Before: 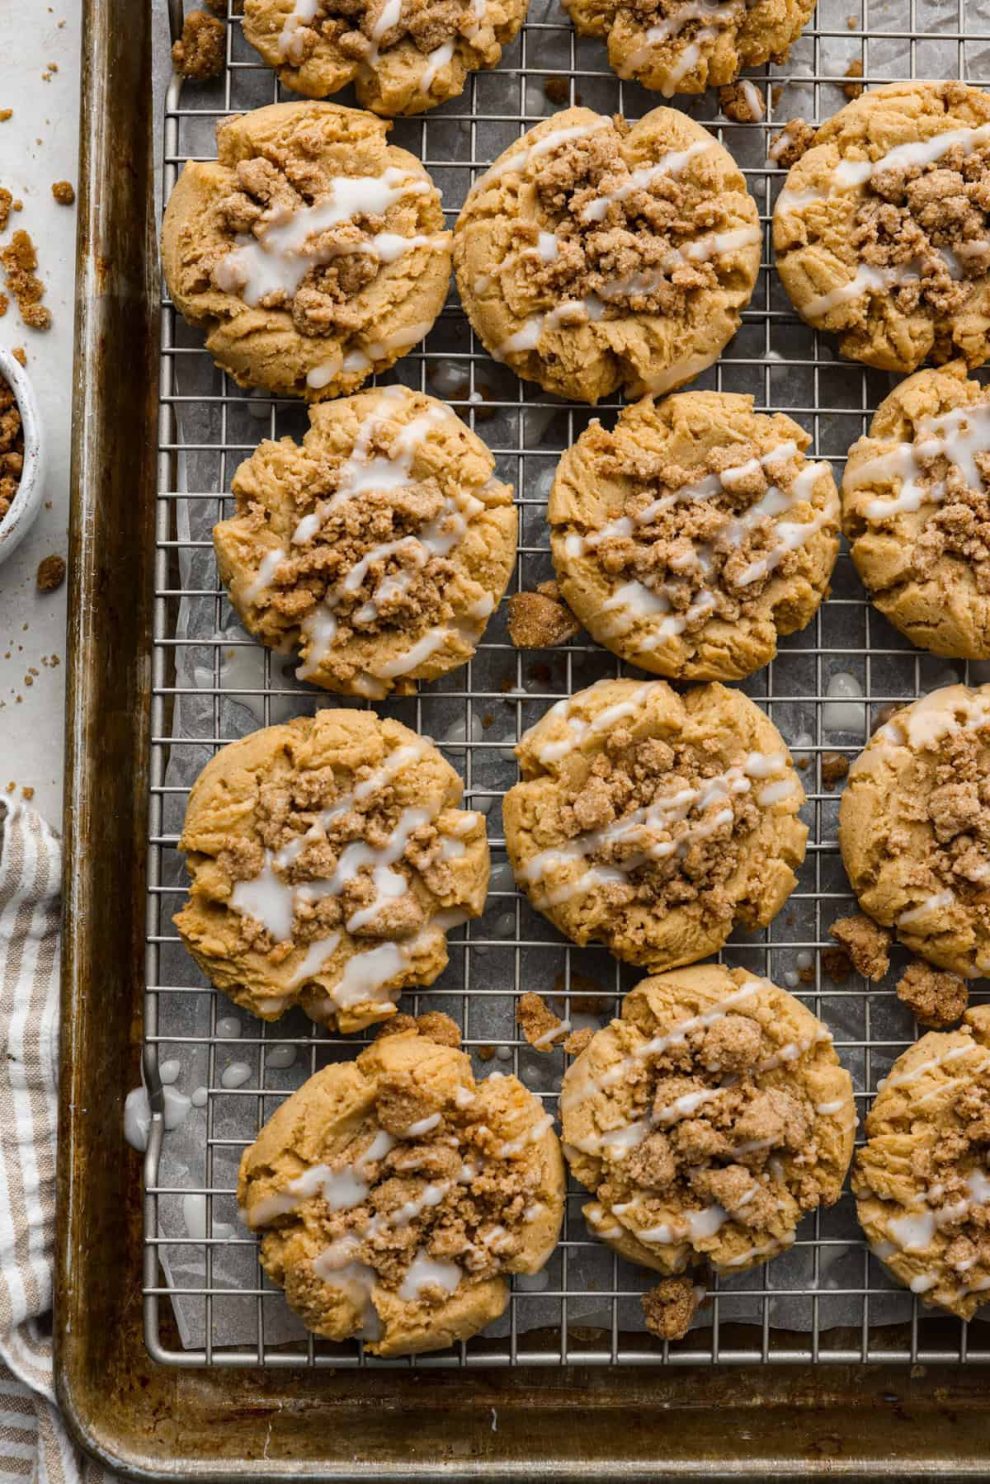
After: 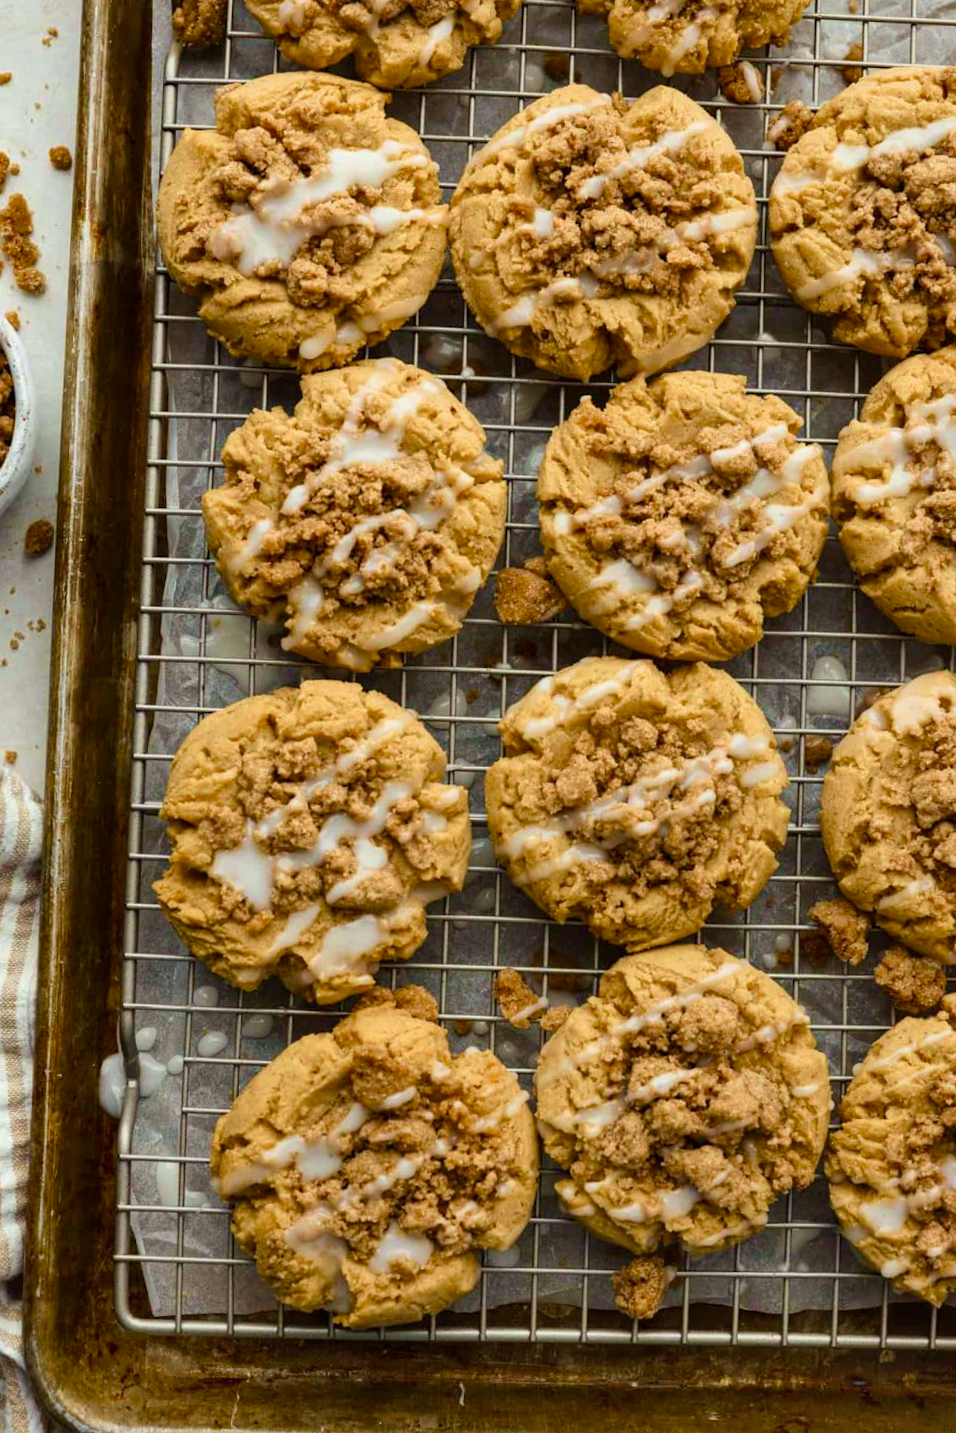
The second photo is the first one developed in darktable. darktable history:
crop and rotate: angle -1.37°
color balance rgb: perceptual saturation grading › global saturation -0.025%, perceptual saturation grading › highlights -18.126%, perceptual saturation grading › mid-tones 6.644%, perceptual saturation grading › shadows 27.759%, global vibrance 20%
shadows and highlights: shadows 47.98, highlights -42.69, soften with gaussian
color correction: highlights a* -2.62, highlights b* 2.59
velvia: strength 50.35%
